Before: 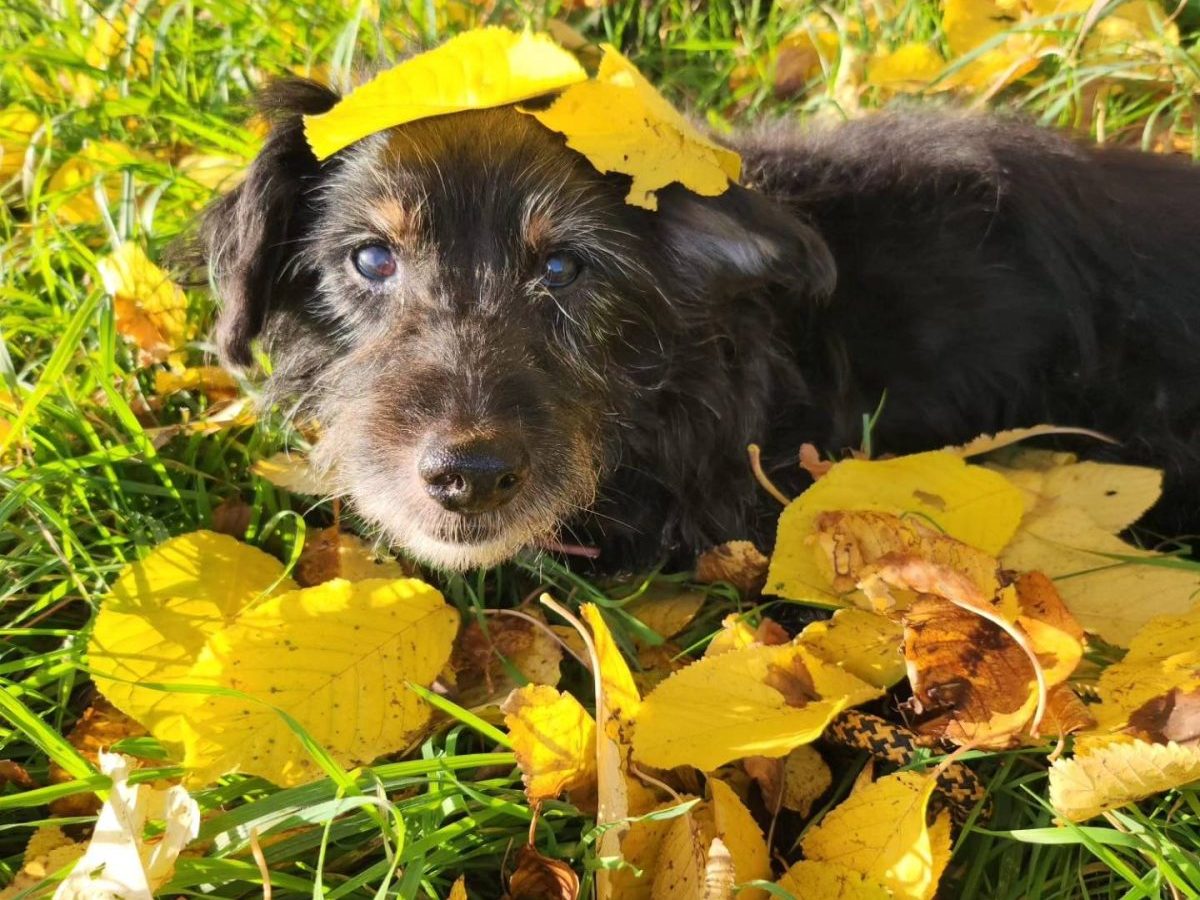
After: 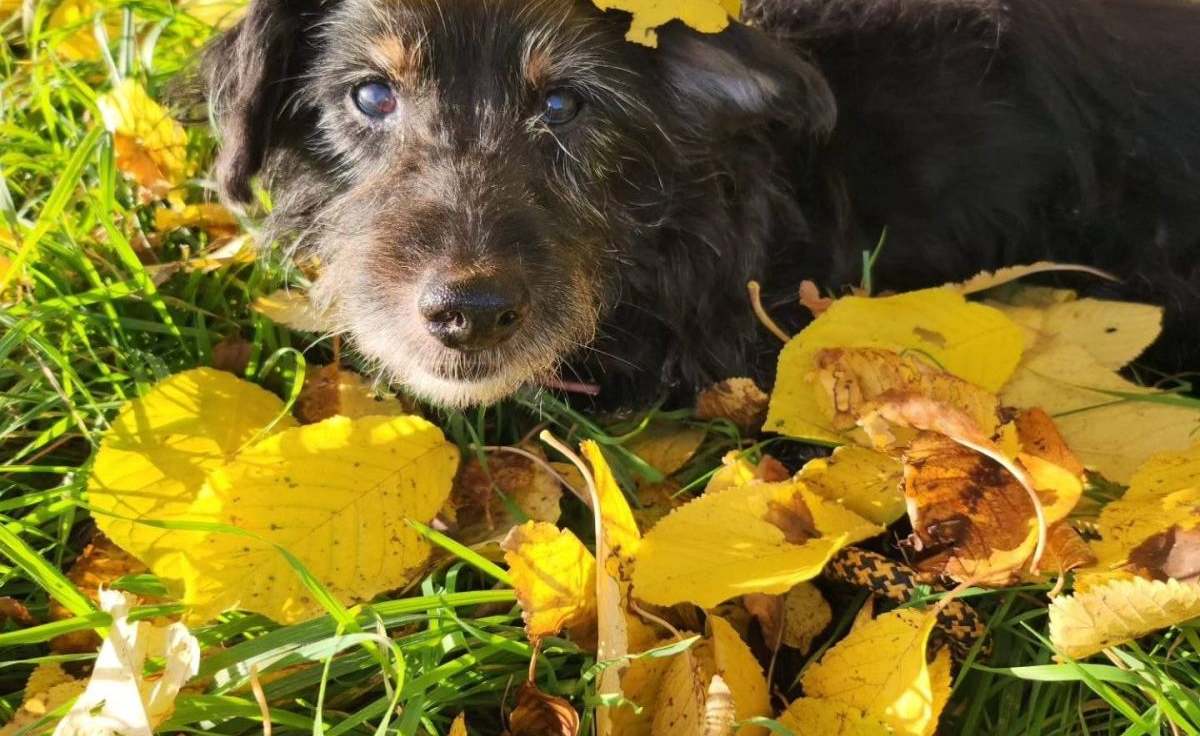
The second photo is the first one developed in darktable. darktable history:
crop and rotate: top 18.222%
